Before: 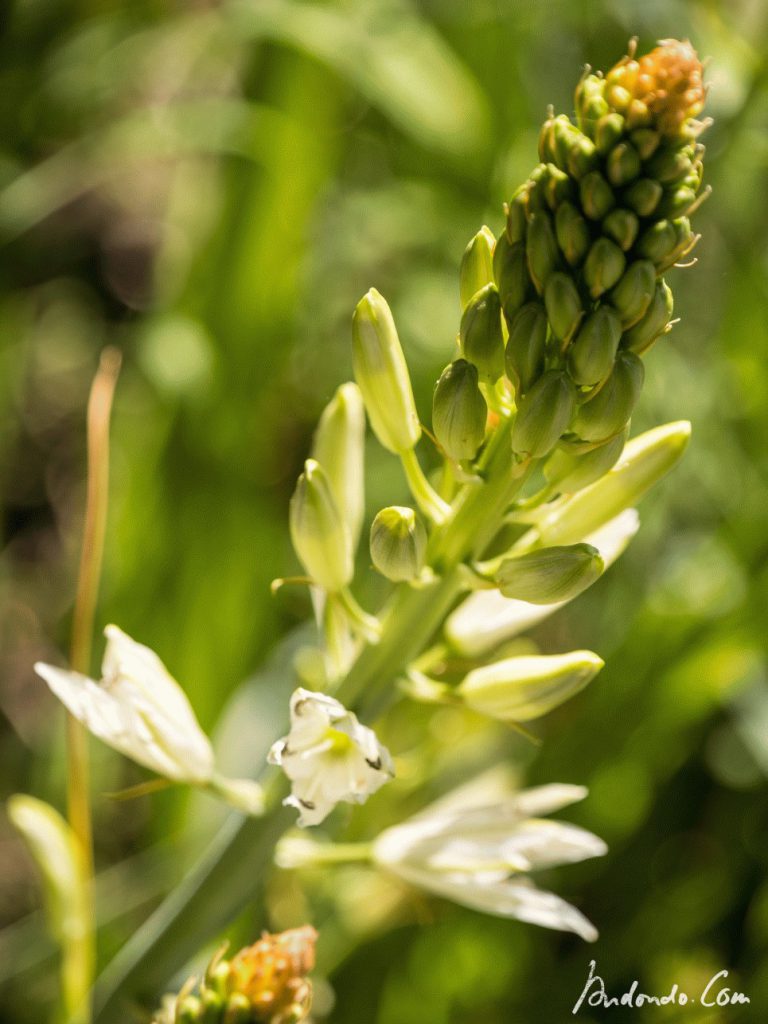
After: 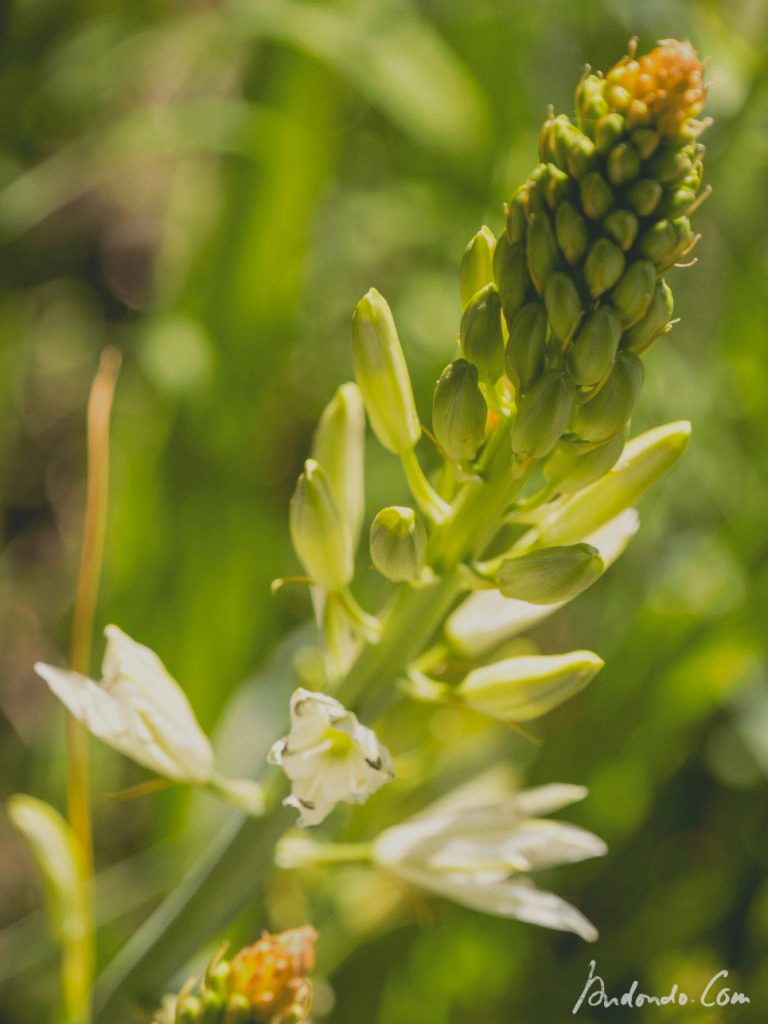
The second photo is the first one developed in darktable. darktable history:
contrast brightness saturation: contrast -0.28
